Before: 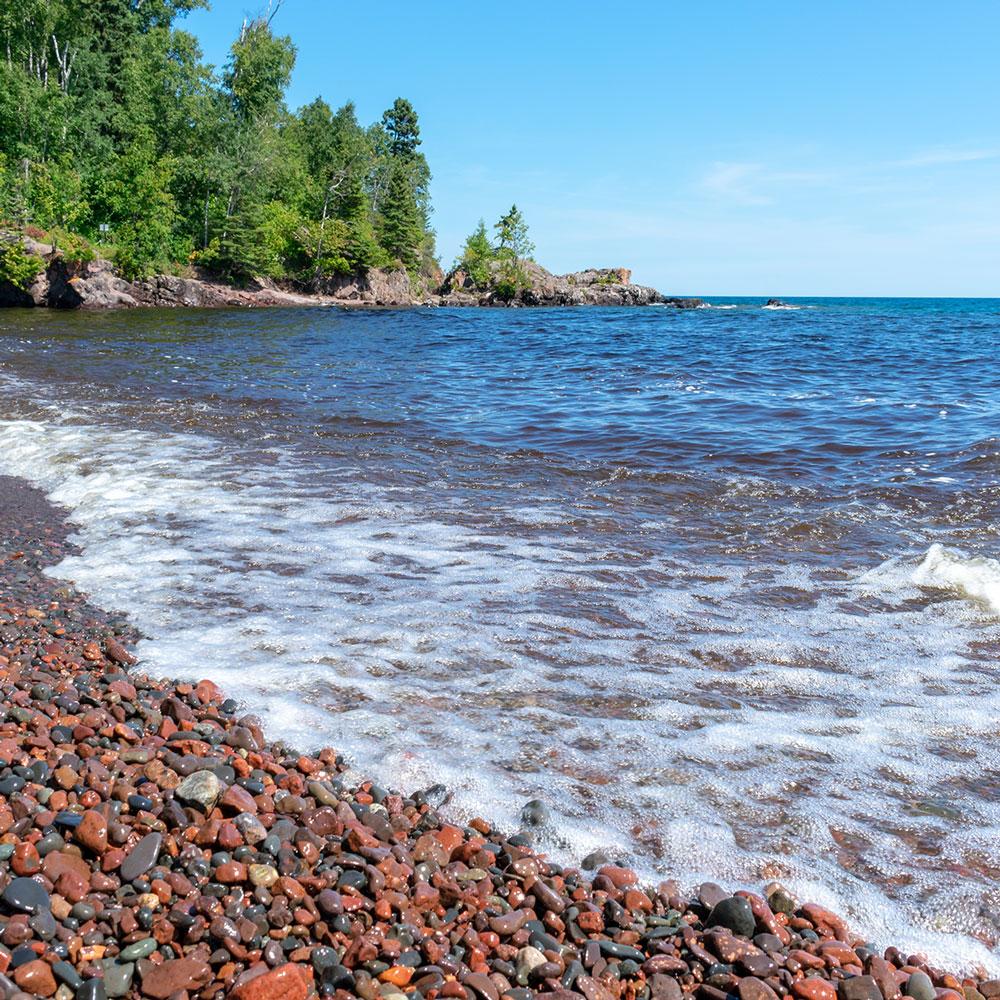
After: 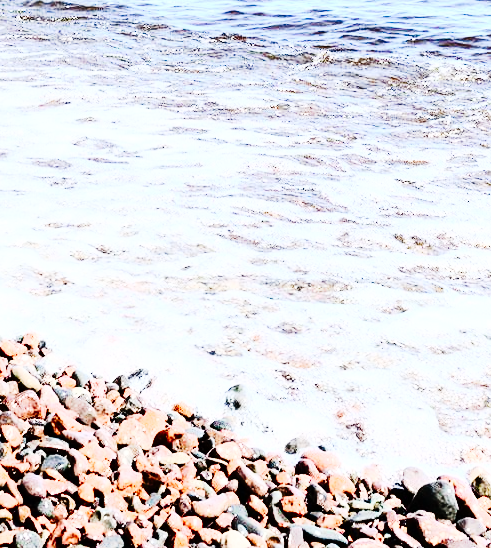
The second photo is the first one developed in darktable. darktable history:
crop: left 29.771%, top 41.636%, right 21.08%, bottom 3.499%
tone curve: curves: ch0 [(0, 0) (0.003, 0.001) (0.011, 0.004) (0.025, 0.008) (0.044, 0.015) (0.069, 0.022) (0.1, 0.031) (0.136, 0.052) (0.177, 0.101) (0.224, 0.181) (0.277, 0.289) (0.335, 0.418) (0.399, 0.541) (0.468, 0.65) (0.543, 0.739) (0.623, 0.817) (0.709, 0.882) (0.801, 0.919) (0.898, 0.958) (1, 1)], preserve colors none
contrast brightness saturation: contrast 0.392, brightness 0.104
tone equalizer: edges refinement/feathering 500, mask exposure compensation -1.57 EV, preserve details no
base curve: curves: ch0 [(0, 0) (0.028, 0.03) (0.121, 0.232) (0.46, 0.748) (0.859, 0.968) (1, 1)]
